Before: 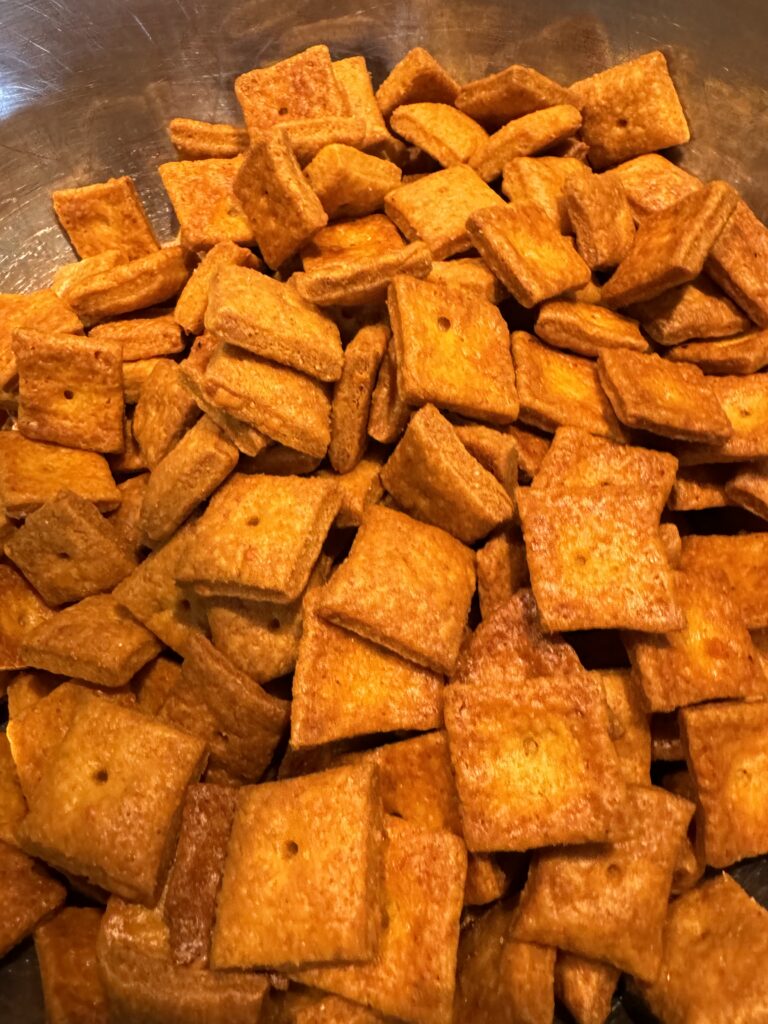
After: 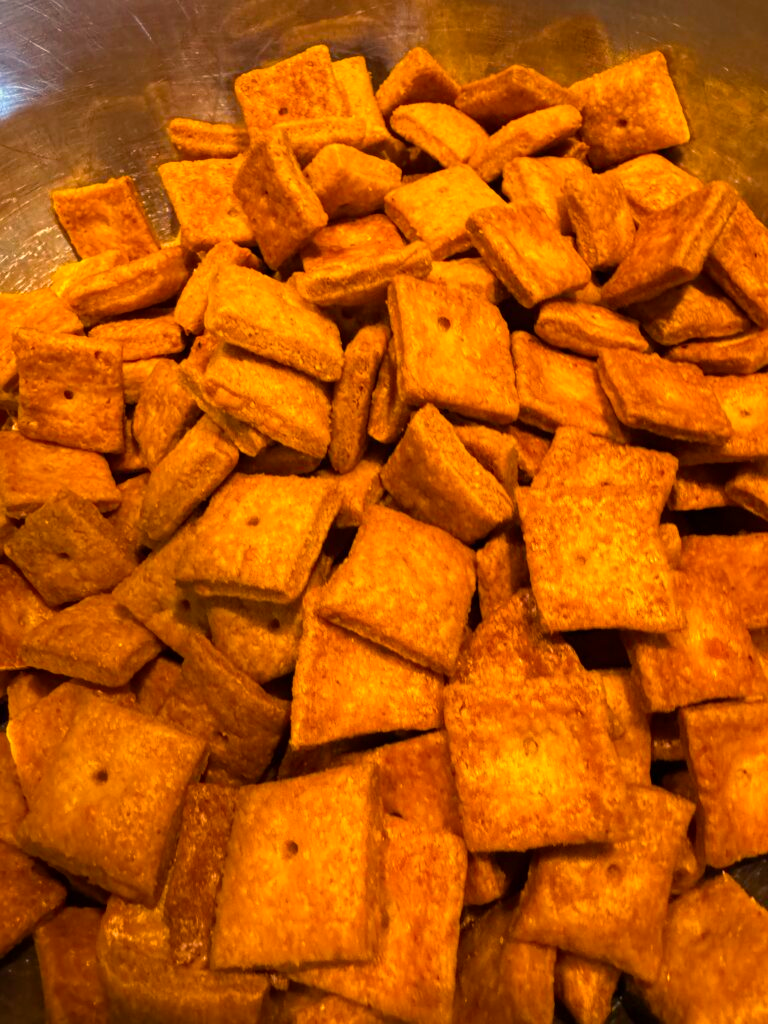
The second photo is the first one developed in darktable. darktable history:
color balance rgb: highlights gain › chroma 3.022%, highlights gain › hue 76.2°, perceptual saturation grading › global saturation 10.5%, global vibrance 30.065%
